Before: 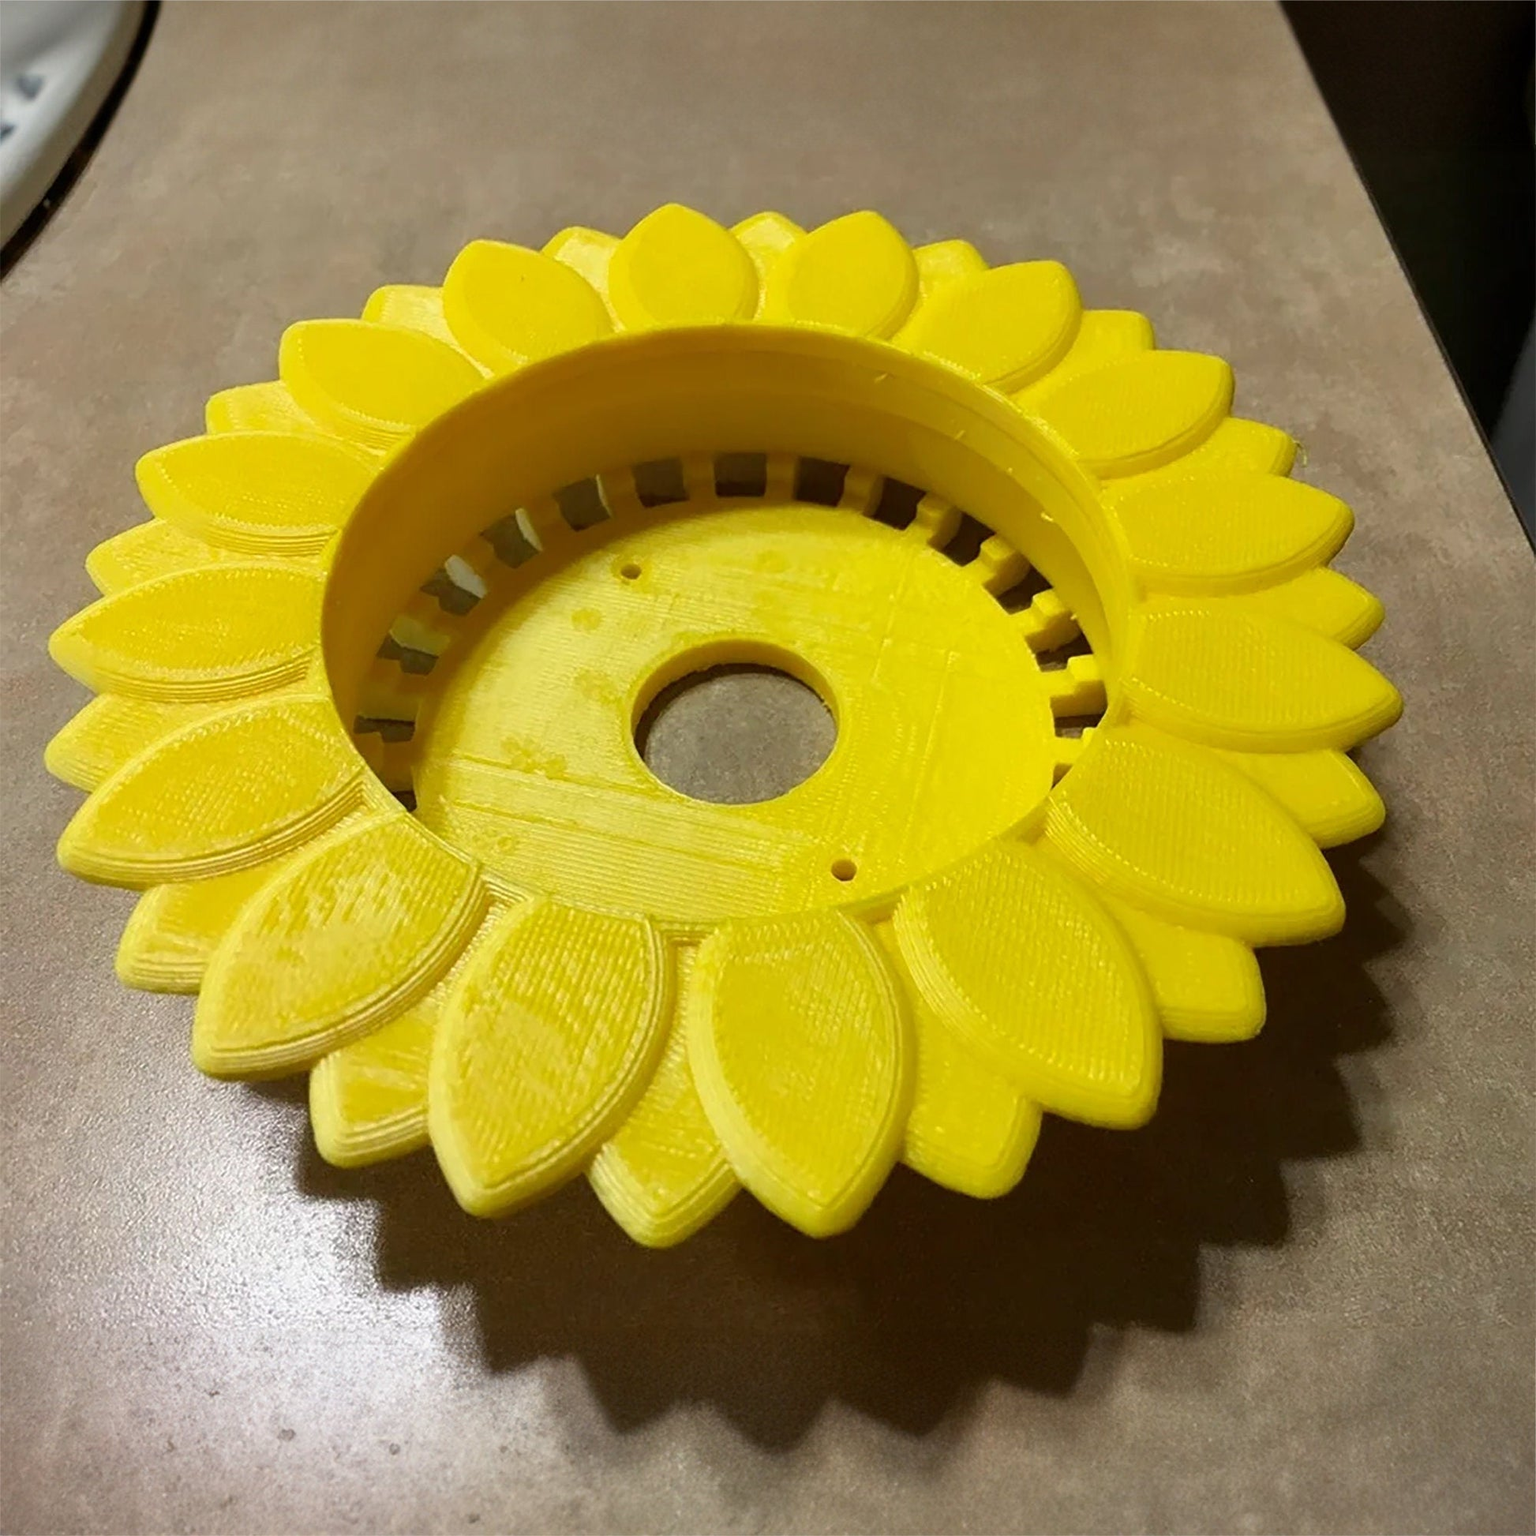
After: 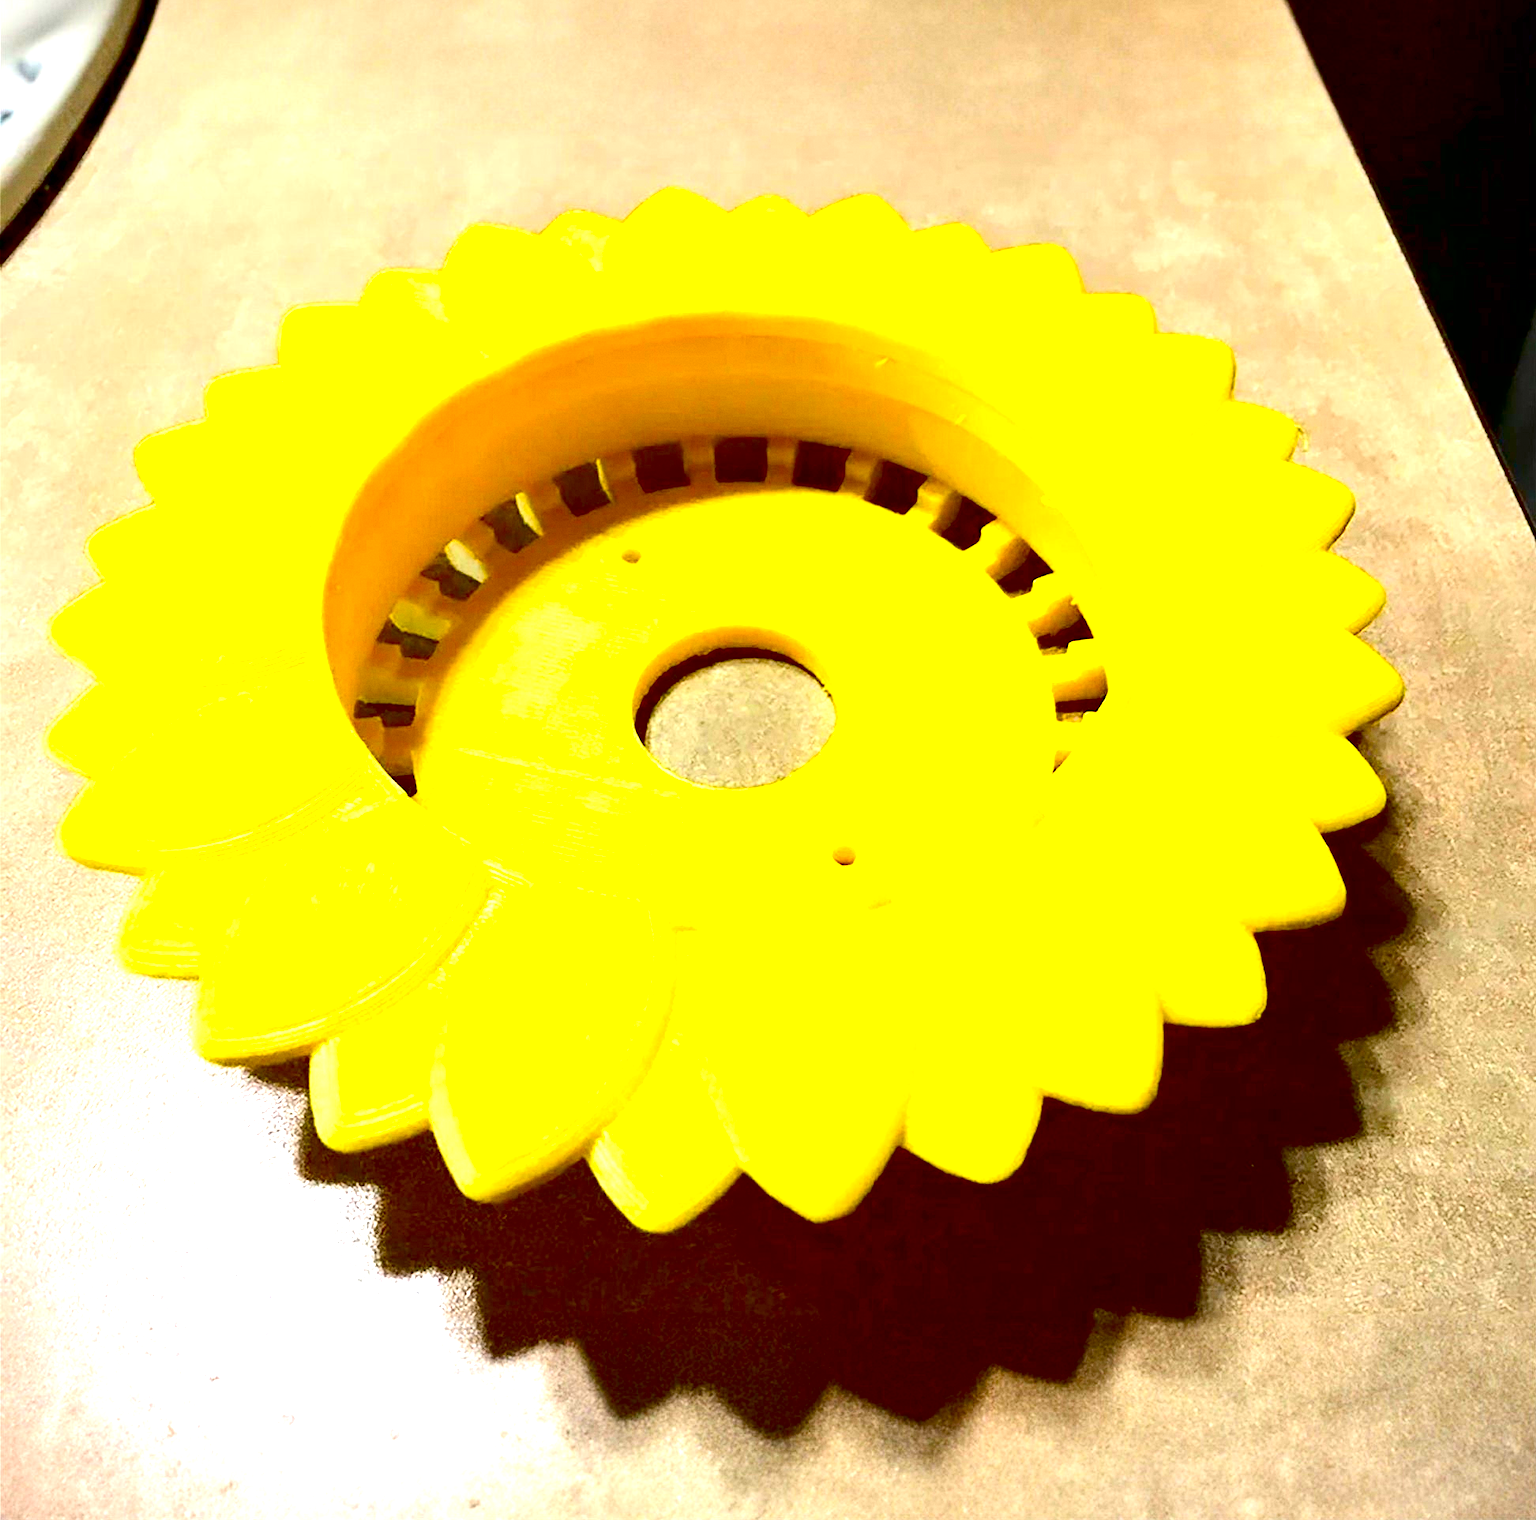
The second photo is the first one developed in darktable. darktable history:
grain: coarseness 0.09 ISO, strength 10%
contrast brightness saturation: contrast 0.22, brightness -0.19, saturation 0.24
exposure: black level correction 0.016, exposure 1.774 EV, compensate highlight preservation false
crop: top 1.049%, right 0.001%
